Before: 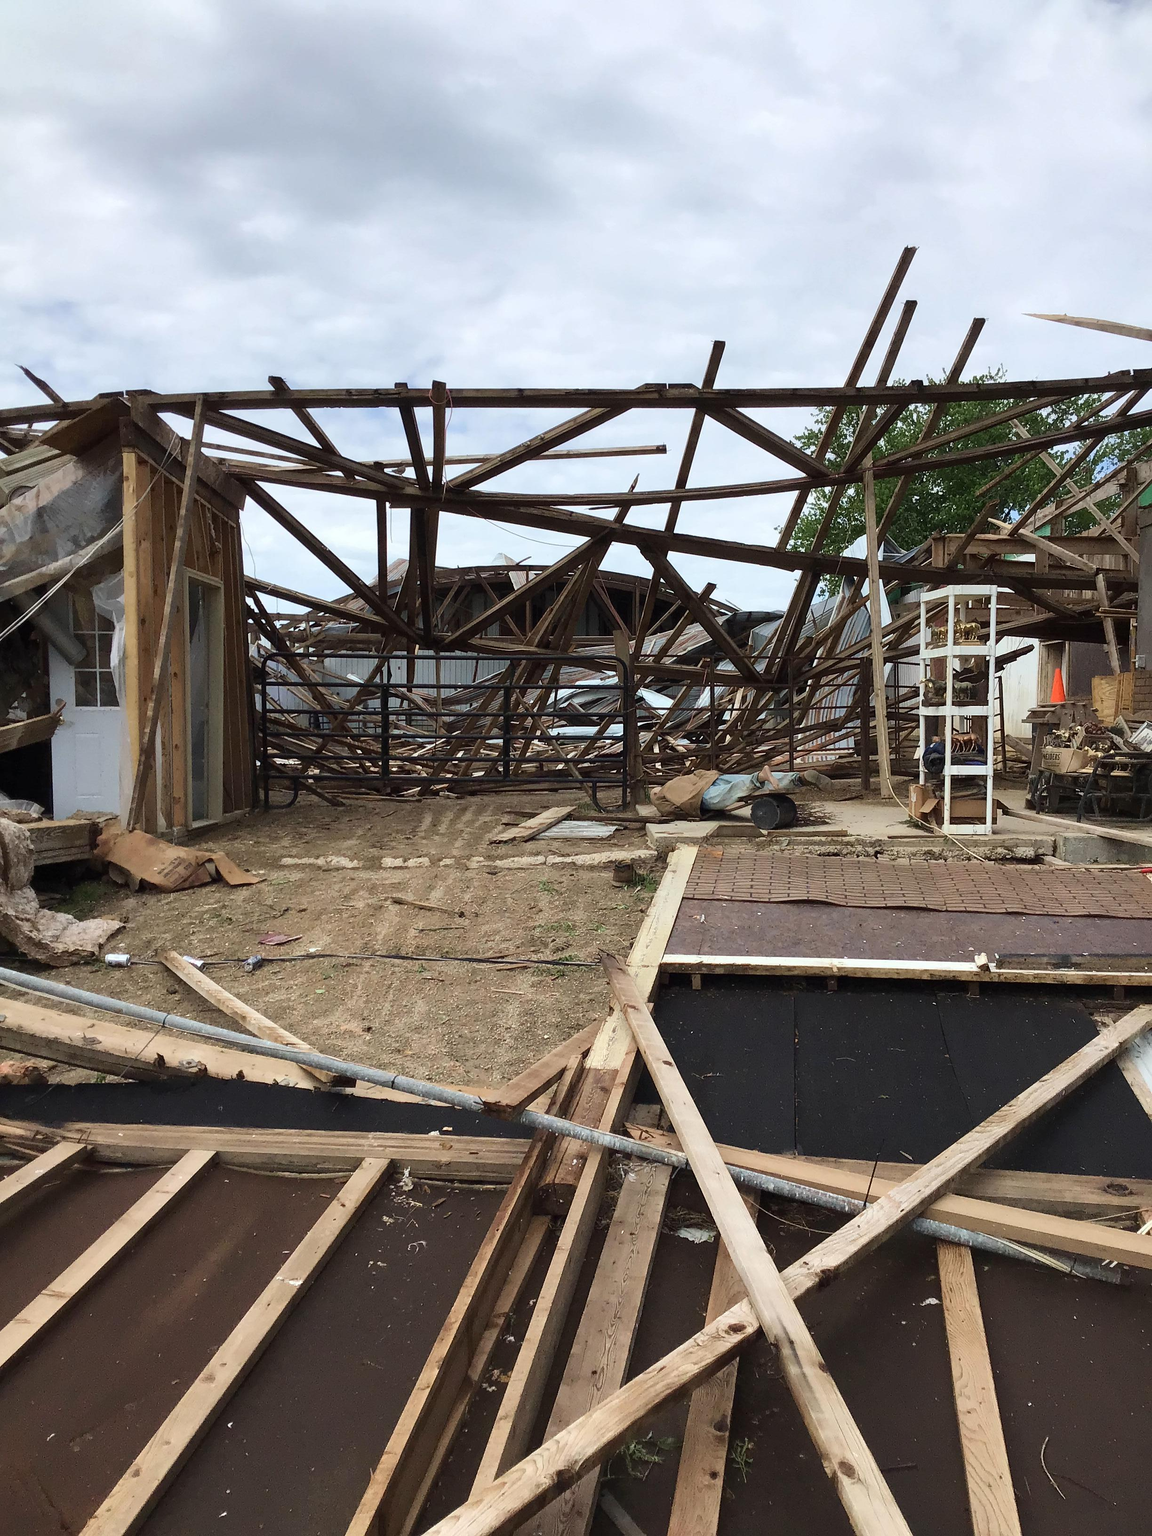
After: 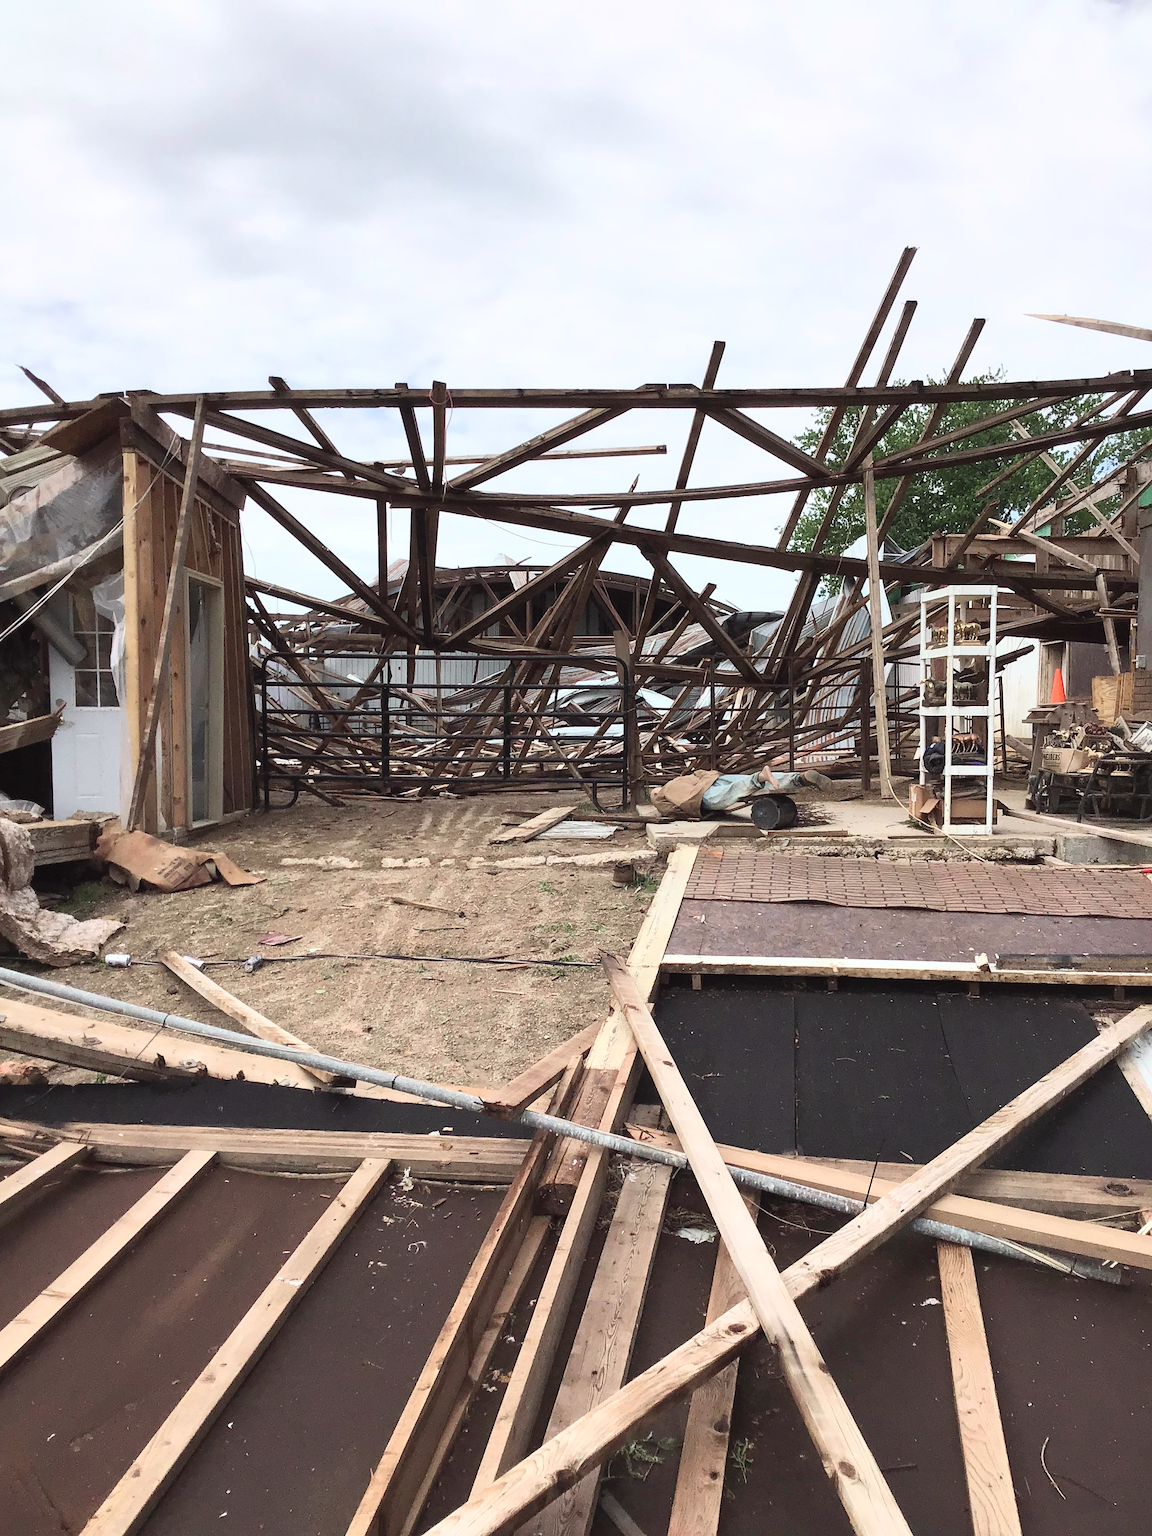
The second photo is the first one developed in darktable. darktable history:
tone curve: curves: ch0 [(0.003, 0.029) (0.188, 0.252) (0.46, 0.56) (0.608, 0.748) (0.871, 0.955) (1, 1)]; ch1 [(0, 0) (0.35, 0.356) (0.45, 0.453) (0.508, 0.515) (0.618, 0.634) (1, 1)]; ch2 [(0, 0) (0.456, 0.469) (0.5, 0.5) (0.634, 0.625) (1, 1)], color space Lab, independent channels, preserve colors none
